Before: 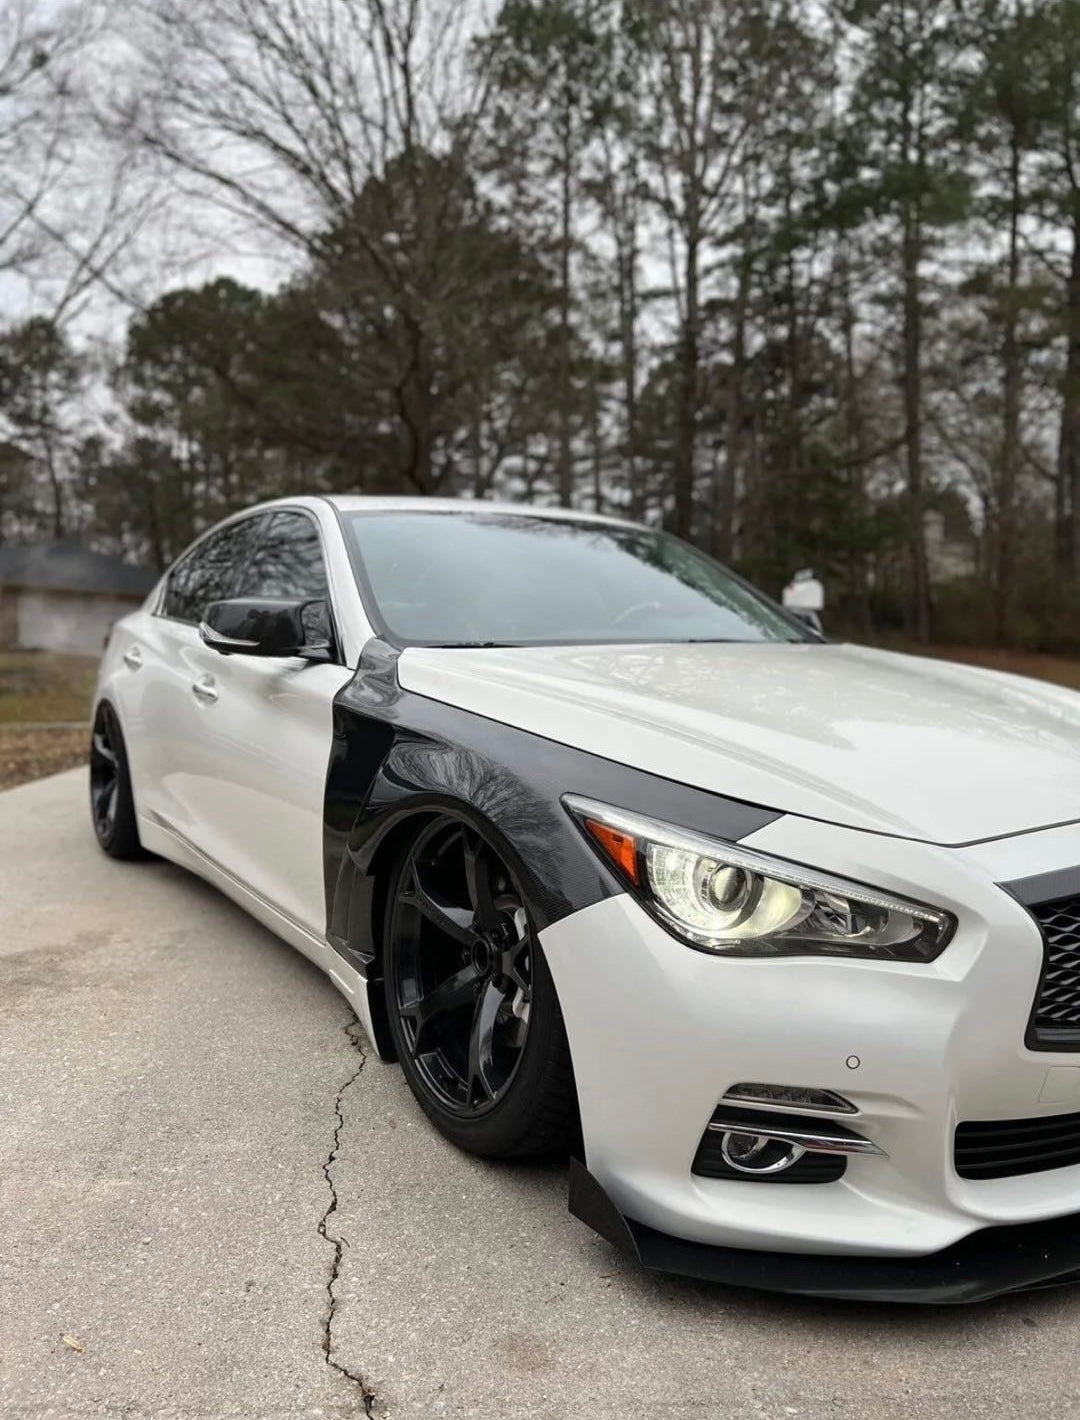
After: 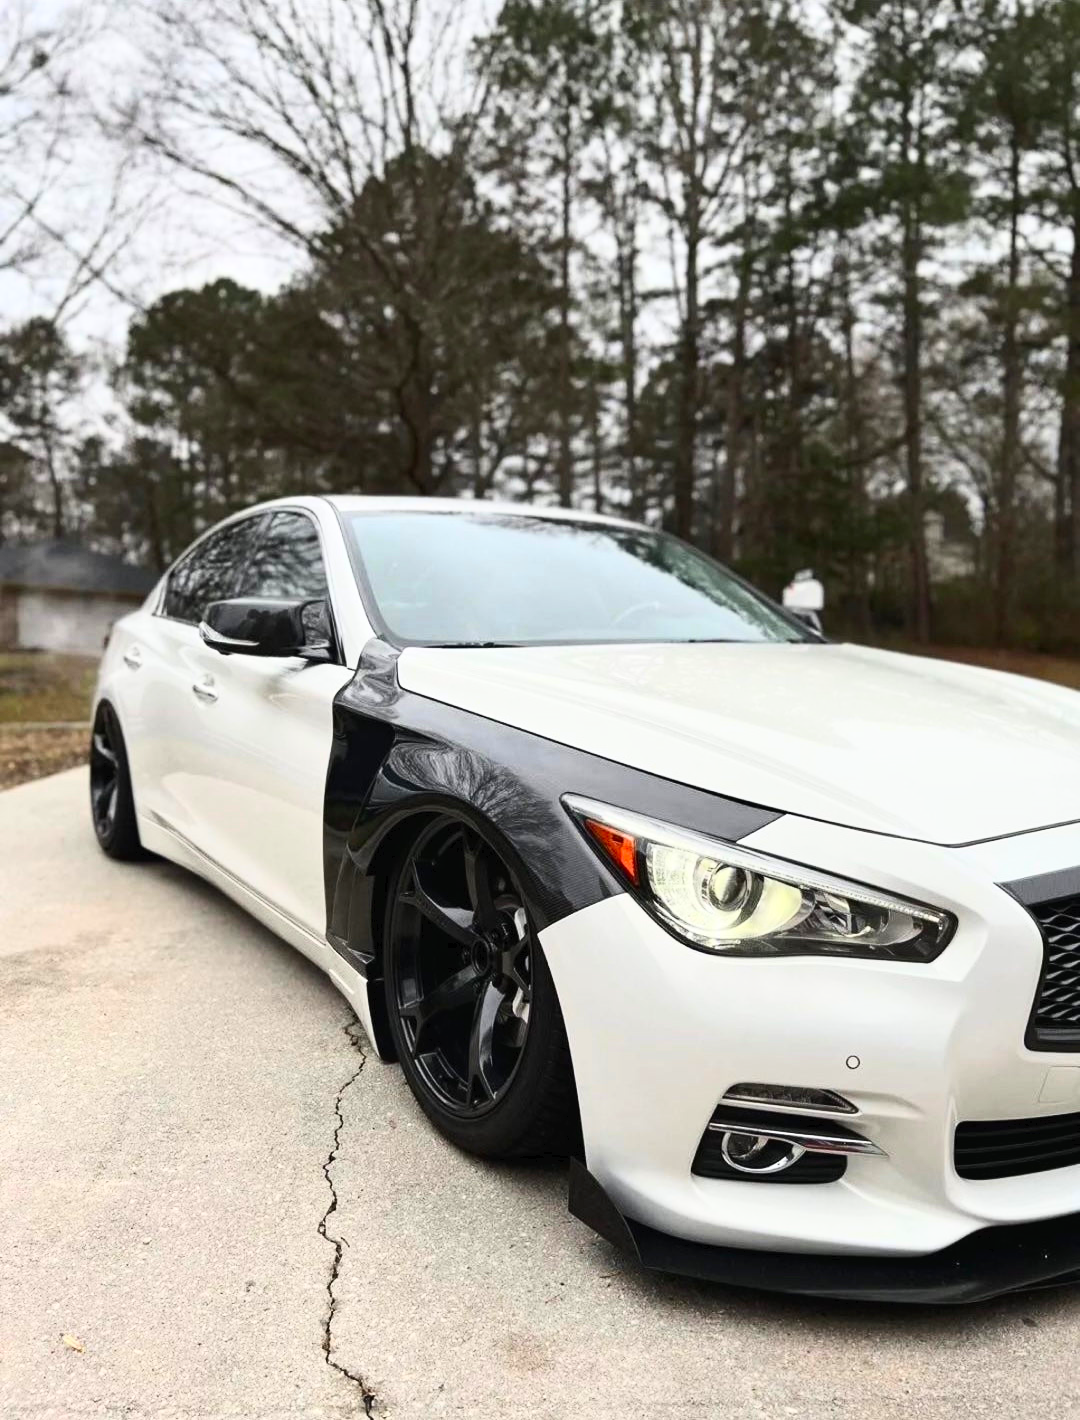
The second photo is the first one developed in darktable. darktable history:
tone curve: curves: ch0 [(0, 0) (0.003, 0.019) (0.011, 0.022) (0.025, 0.03) (0.044, 0.049) (0.069, 0.08) (0.1, 0.111) (0.136, 0.144) (0.177, 0.189) (0.224, 0.23) (0.277, 0.285) (0.335, 0.356) (0.399, 0.428) (0.468, 0.511) (0.543, 0.597) (0.623, 0.682) (0.709, 0.773) (0.801, 0.865) (0.898, 0.945) (1, 1)], color space Lab, independent channels, preserve colors none
contrast brightness saturation: contrast 0.229, brightness 0.104, saturation 0.289
